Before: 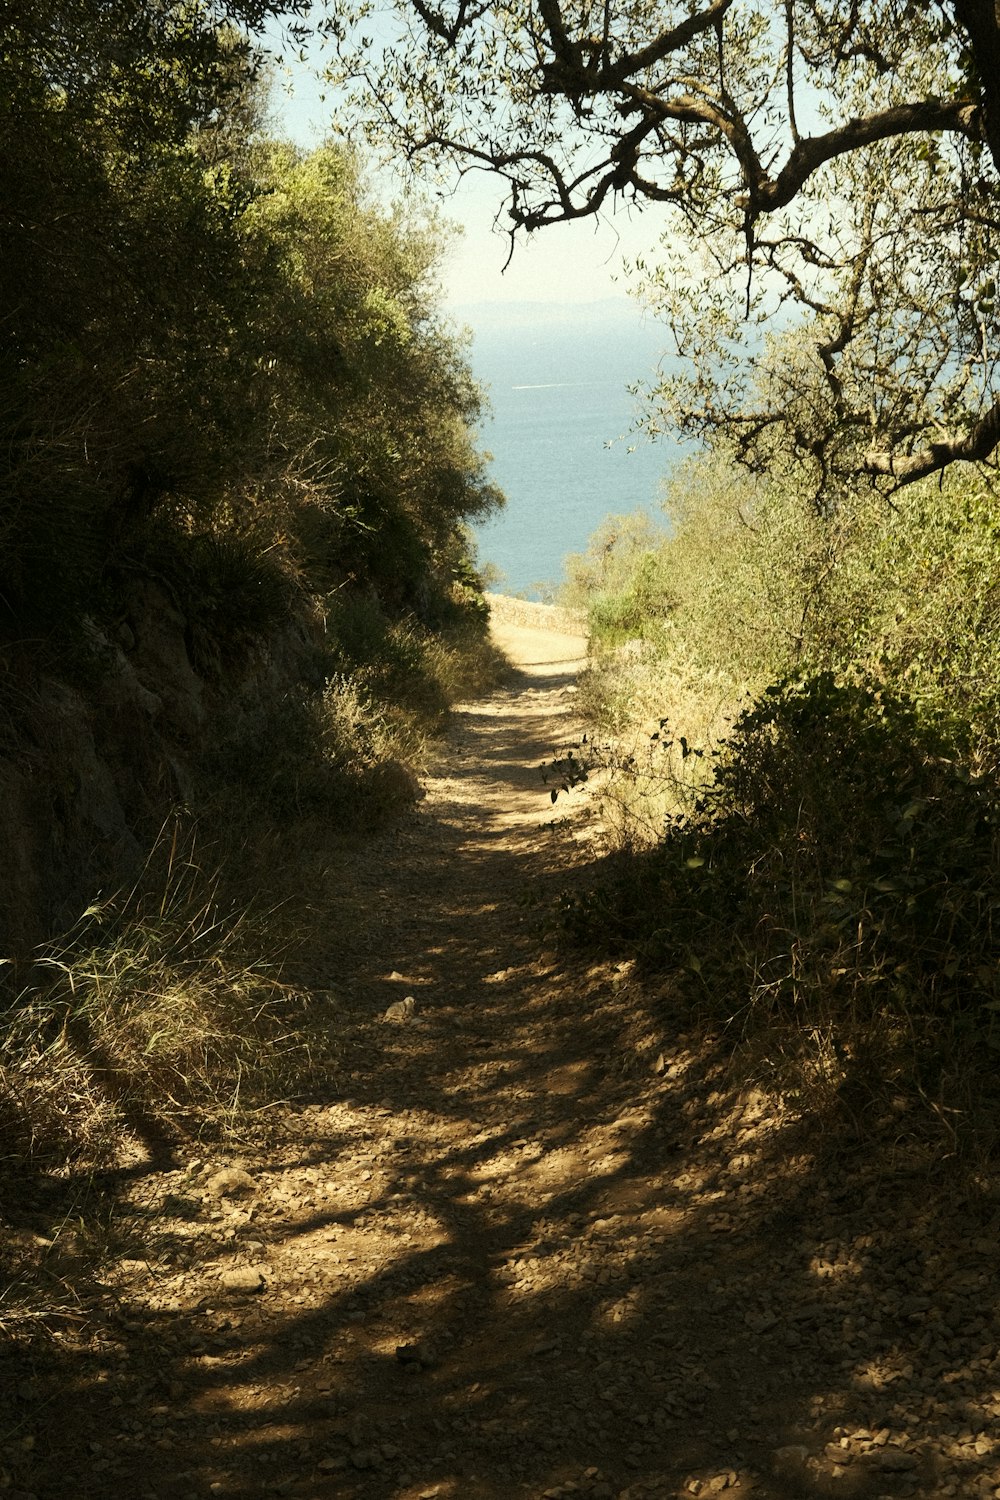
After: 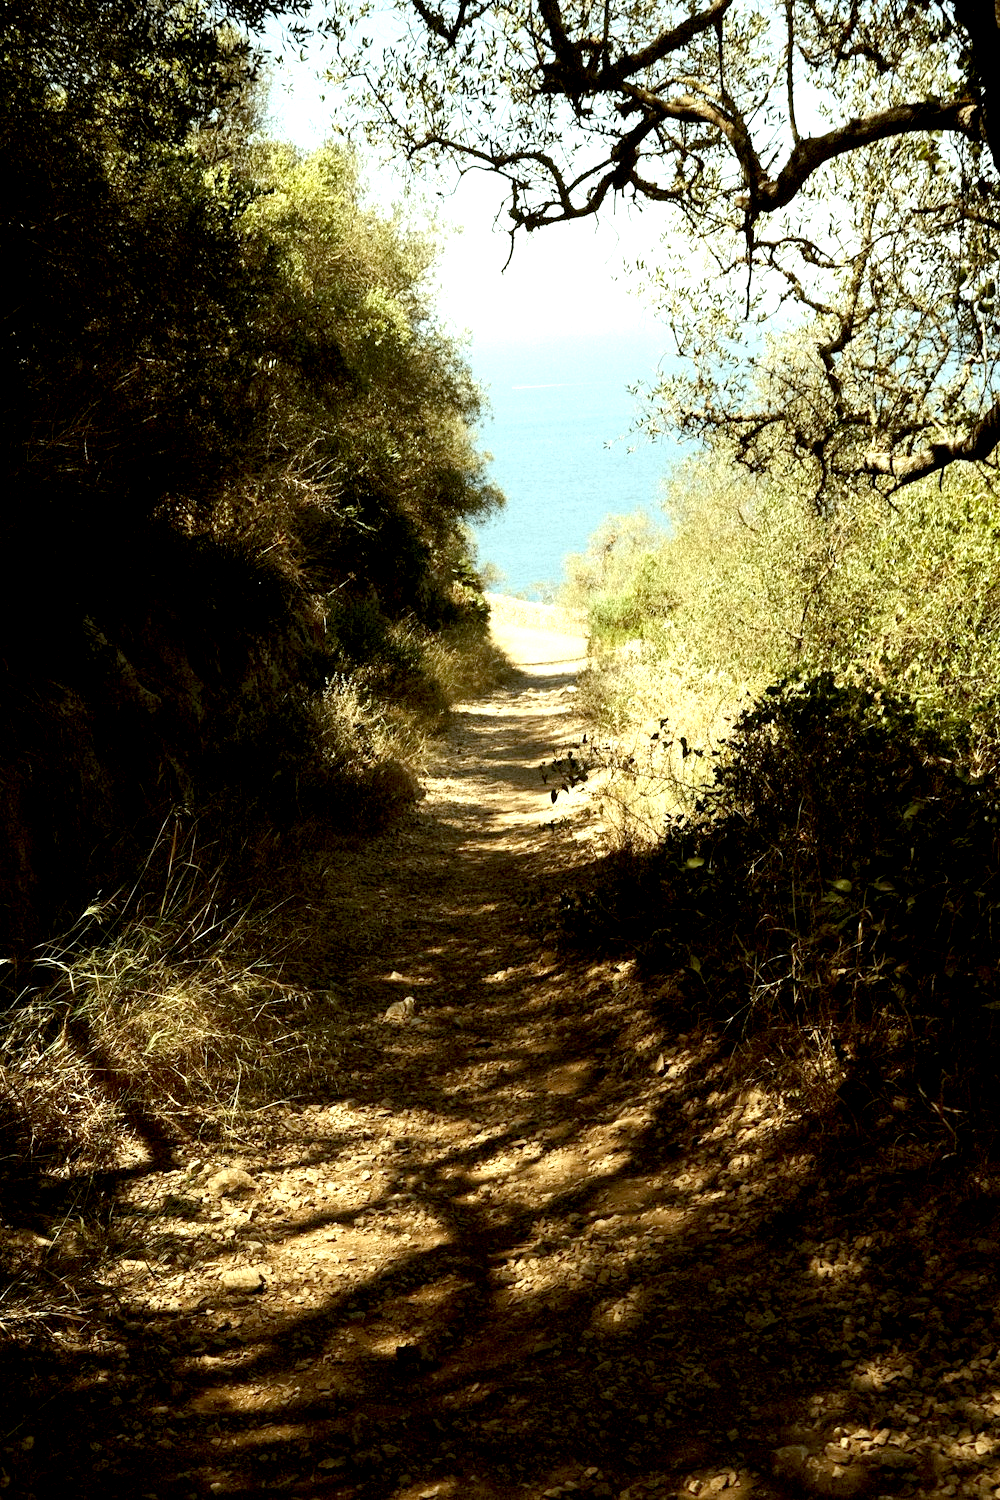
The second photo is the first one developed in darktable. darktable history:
exposure: black level correction 0.012, exposure 0.701 EV, compensate highlight preservation false
color correction: highlights a* -3.19, highlights b* -6.08, shadows a* 3.07, shadows b* 5.29
color zones: mix -62.91%
